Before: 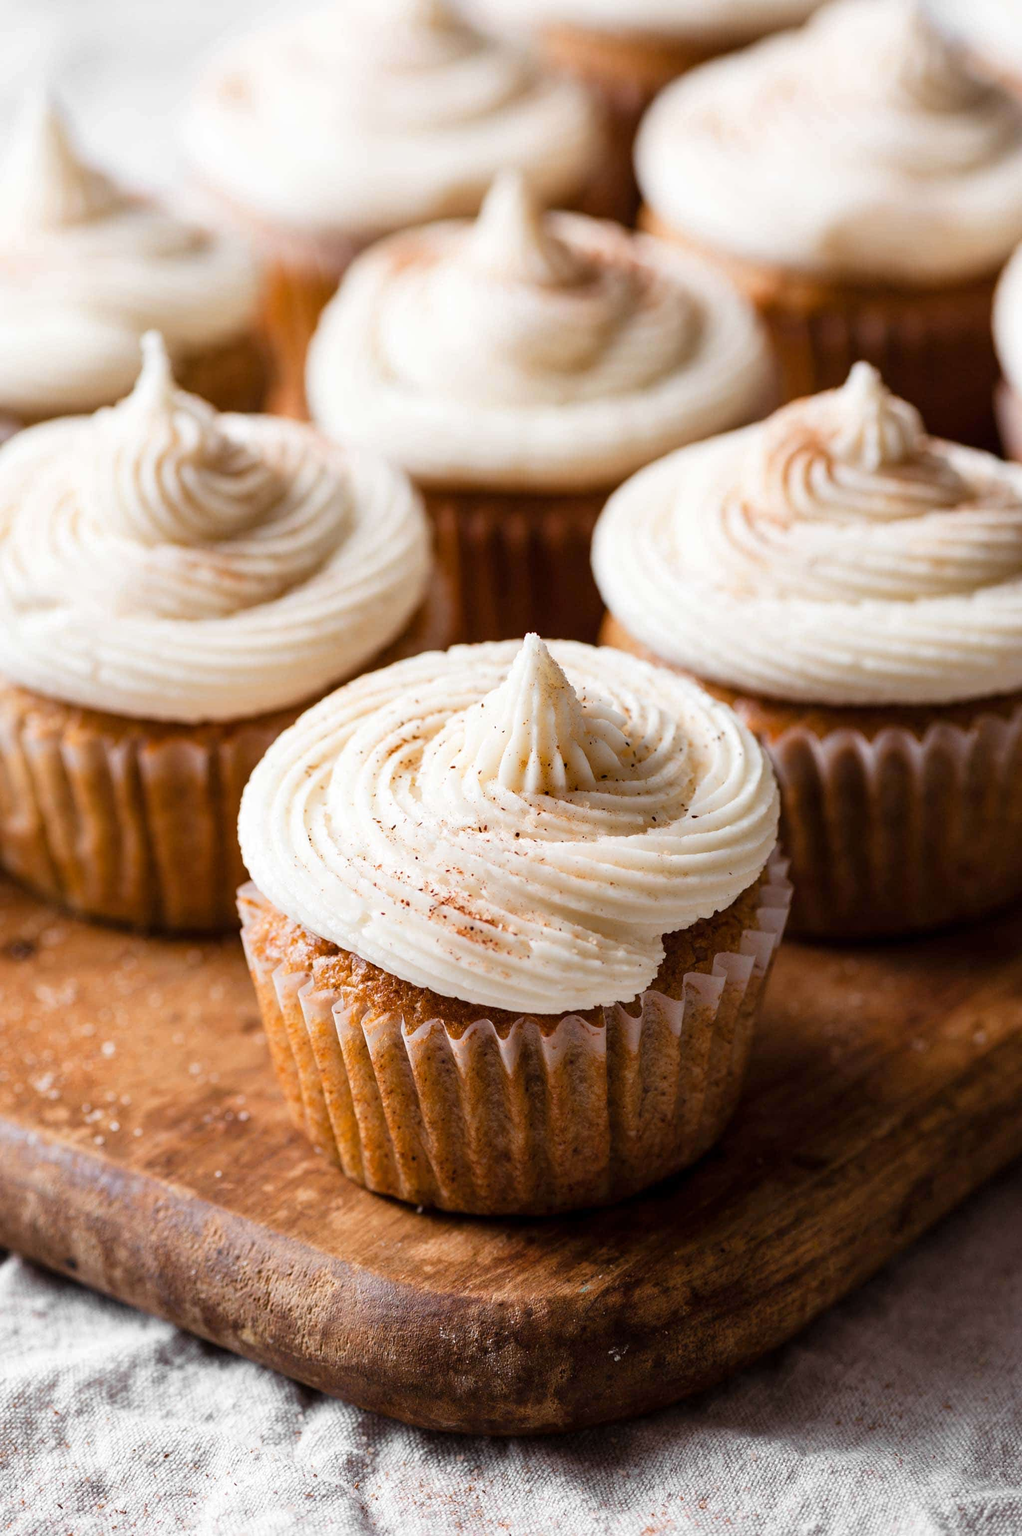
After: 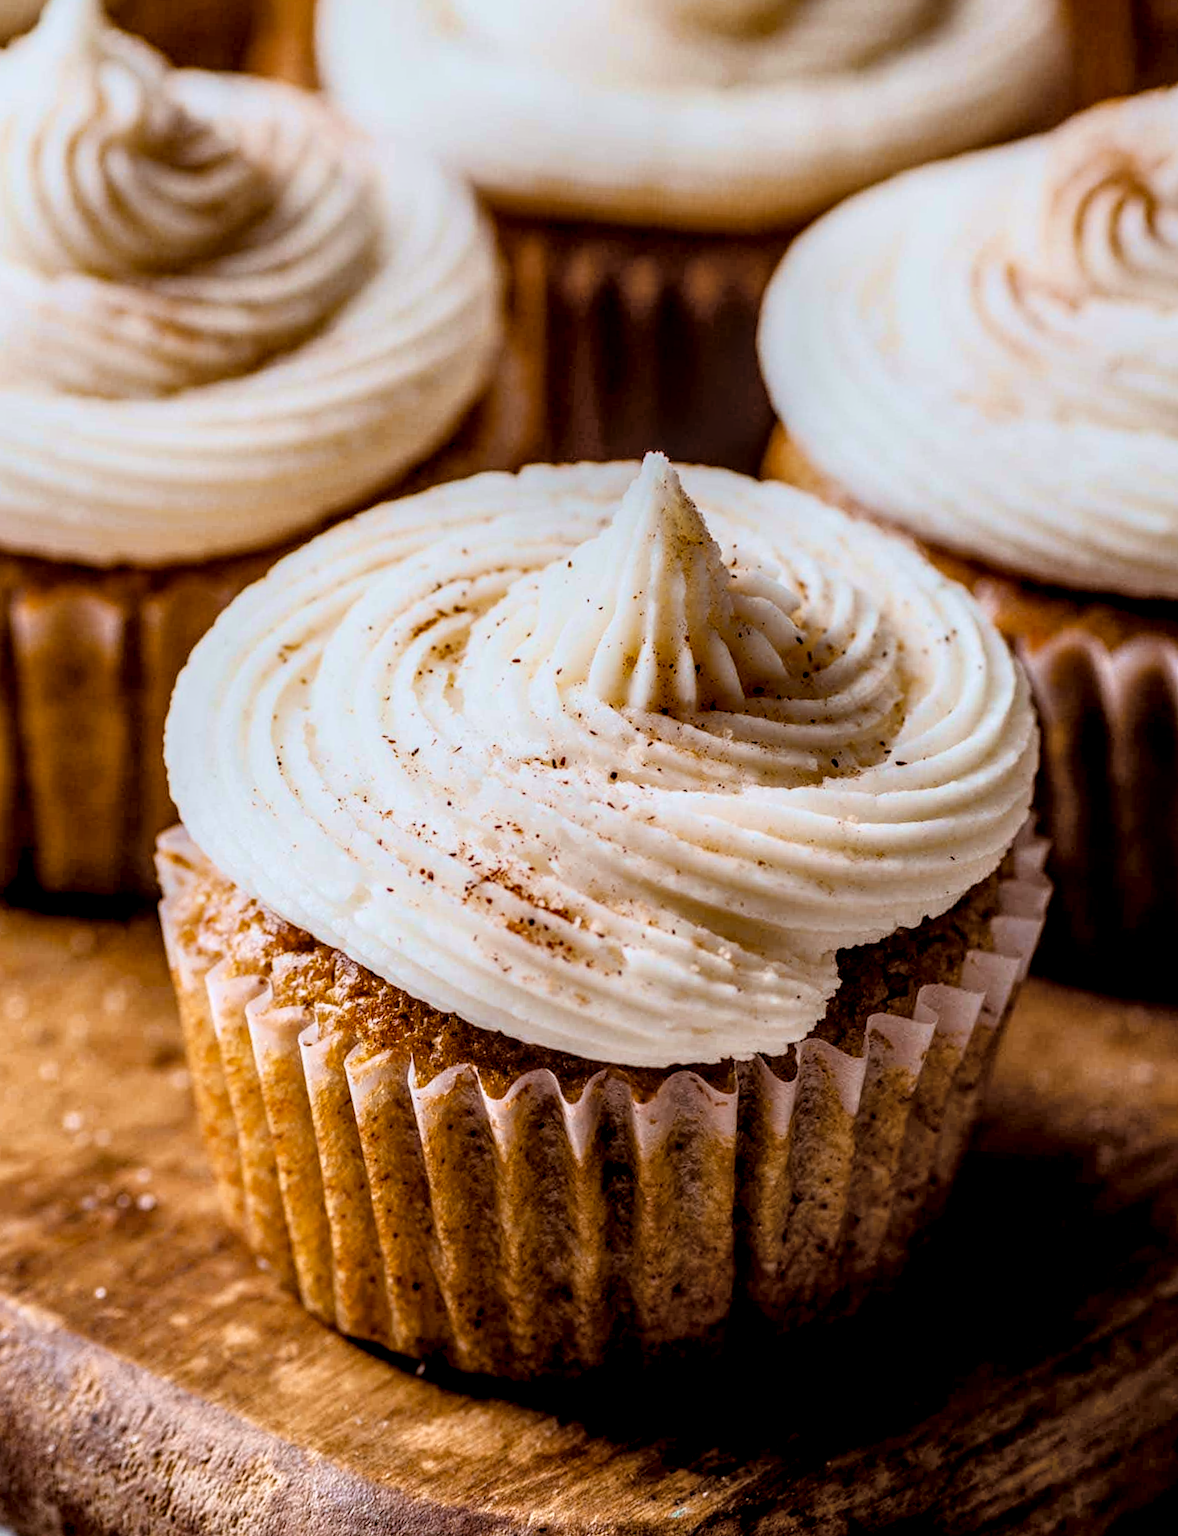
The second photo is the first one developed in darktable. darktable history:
local contrast: highlights 0%, shadows 0%, detail 182%
color correction: highlights a* -3.28, highlights b* -6.24, shadows a* 3.1, shadows b* 5.19
filmic rgb: black relative exposure -7.48 EV, white relative exposure 4.83 EV, hardness 3.4, color science v6 (2022)
color balance rgb: linear chroma grading › global chroma 10%, global vibrance 10%, contrast 15%, saturation formula JzAzBz (2021)
color zones: curves: ch0 [(0.25, 0.5) (0.428, 0.473) (0.75, 0.5)]; ch1 [(0.243, 0.479) (0.398, 0.452) (0.75, 0.5)]
crop and rotate: angle -3.37°, left 9.79%, top 20.73%, right 12.42%, bottom 11.82%
tone curve: curves: ch0 [(0, 0) (0.15, 0.17) (0.452, 0.437) (0.611, 0.588) (0.751, 0.749) (1, 1)]; ch1 [(0, 0) (0.325, 0.327) (0.413, 0.442) (0.475, 0.467) (0.512, 0.522) (0.541, 0.55) (0.617, 0.612) (0.695, 0.697) (1, 1)]; ch2 [(0, 0) (0.386, 0.397) (0.452, 0.459) (0.505, 0.498) (0.536, 0.546) (0.574, 0.571) (0.633, 0.653) (1, 1)], color space Lab, independent channels, preserve colors none
